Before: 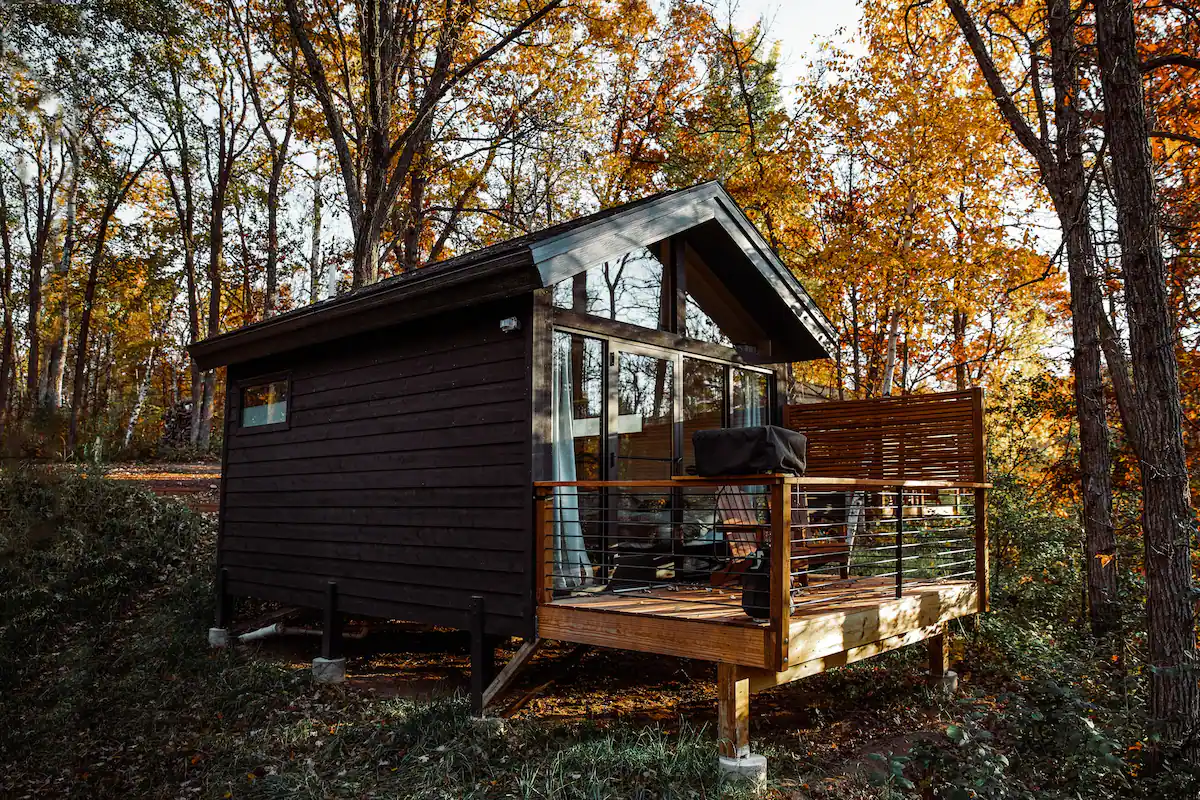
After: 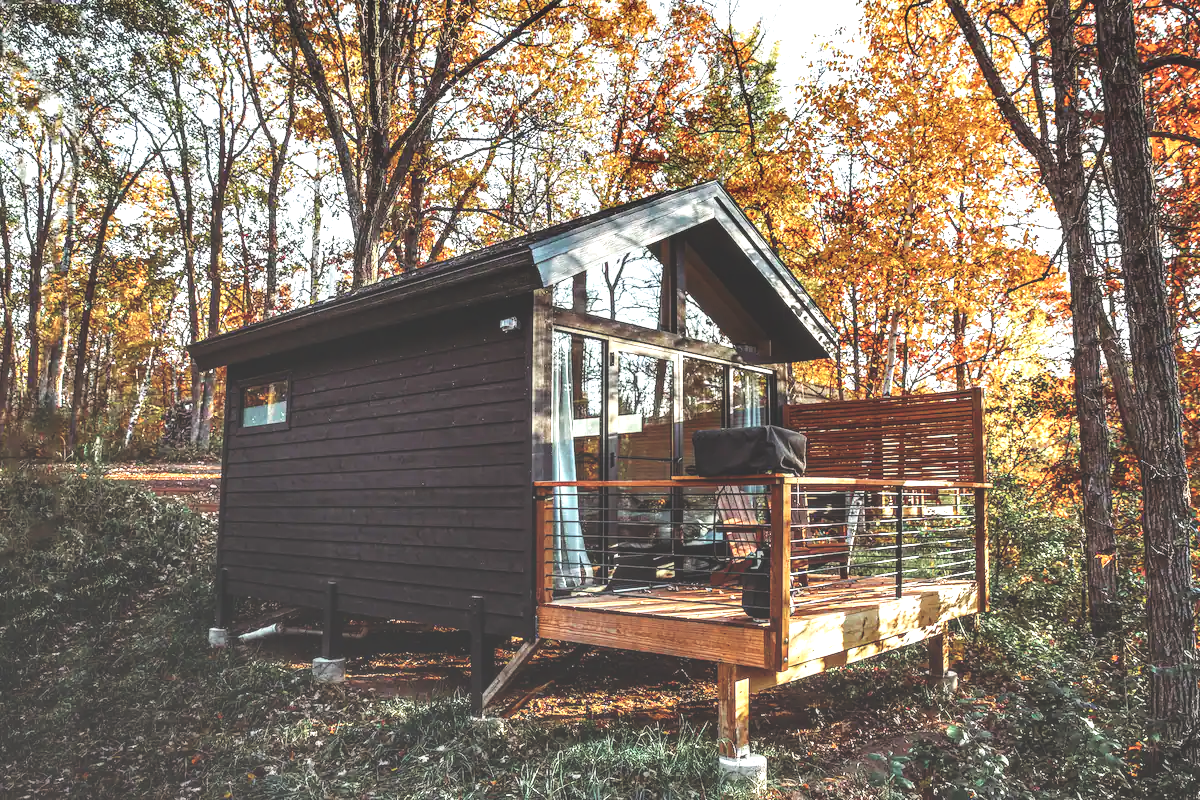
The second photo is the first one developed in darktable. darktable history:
exposure: black level correction -0.022, exposure -0.036 EV, compensate highlight preservation false
levels: levels [0, 0.397, 0.955]
local contrast: highlights 80%, shadows 58%, detail 174%, midtone range 0.6
